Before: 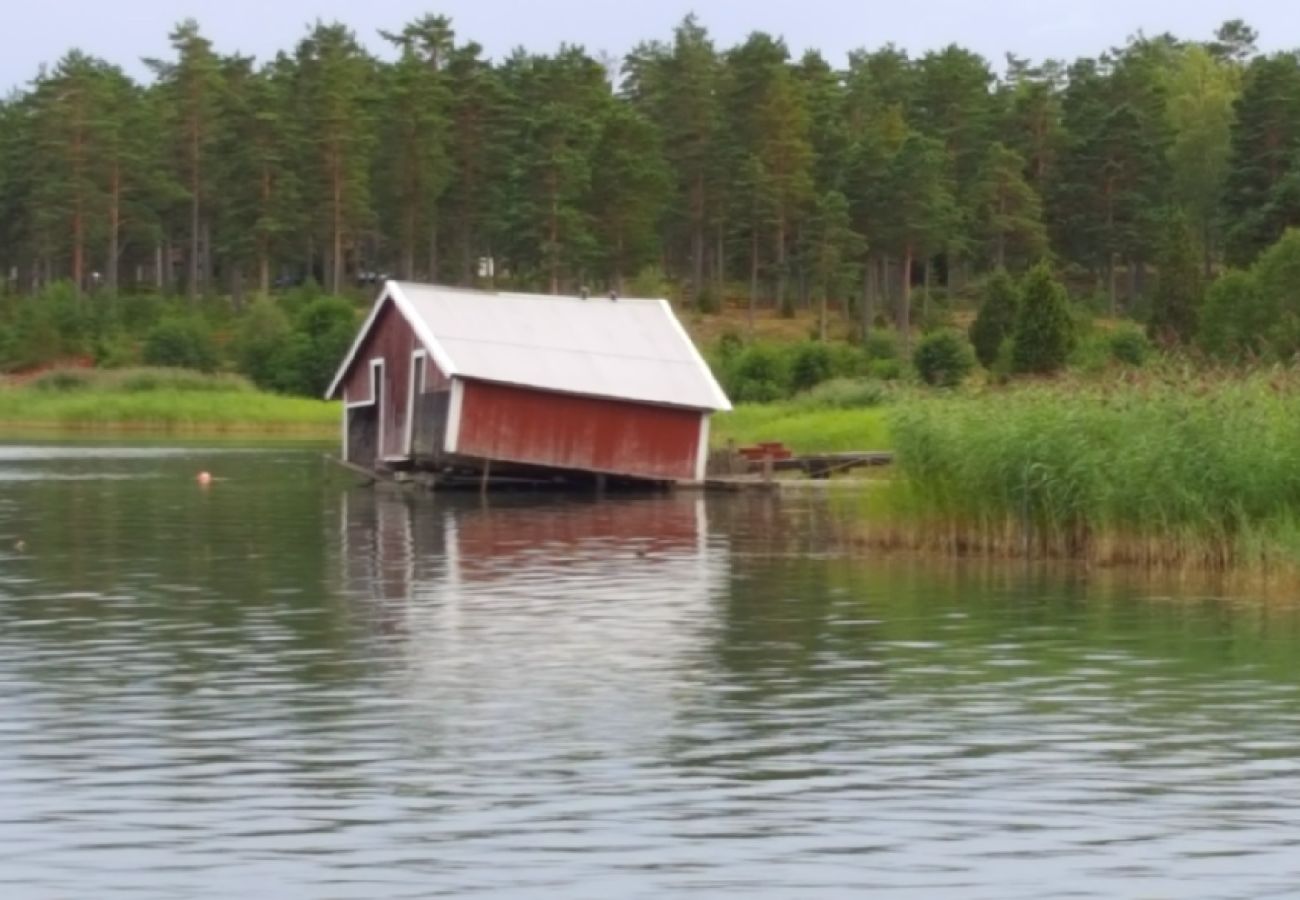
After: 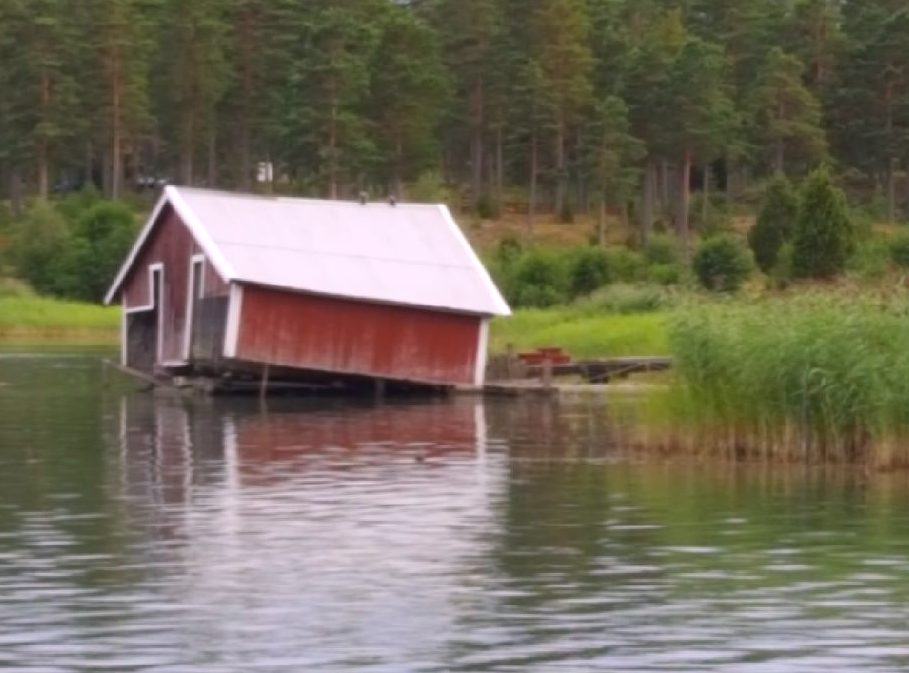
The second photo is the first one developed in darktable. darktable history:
crop and rotate: left 17.046%, top 10.659%, right 12.989%, bottom 14.553%
white balance: red 1.05, blue 1.072
